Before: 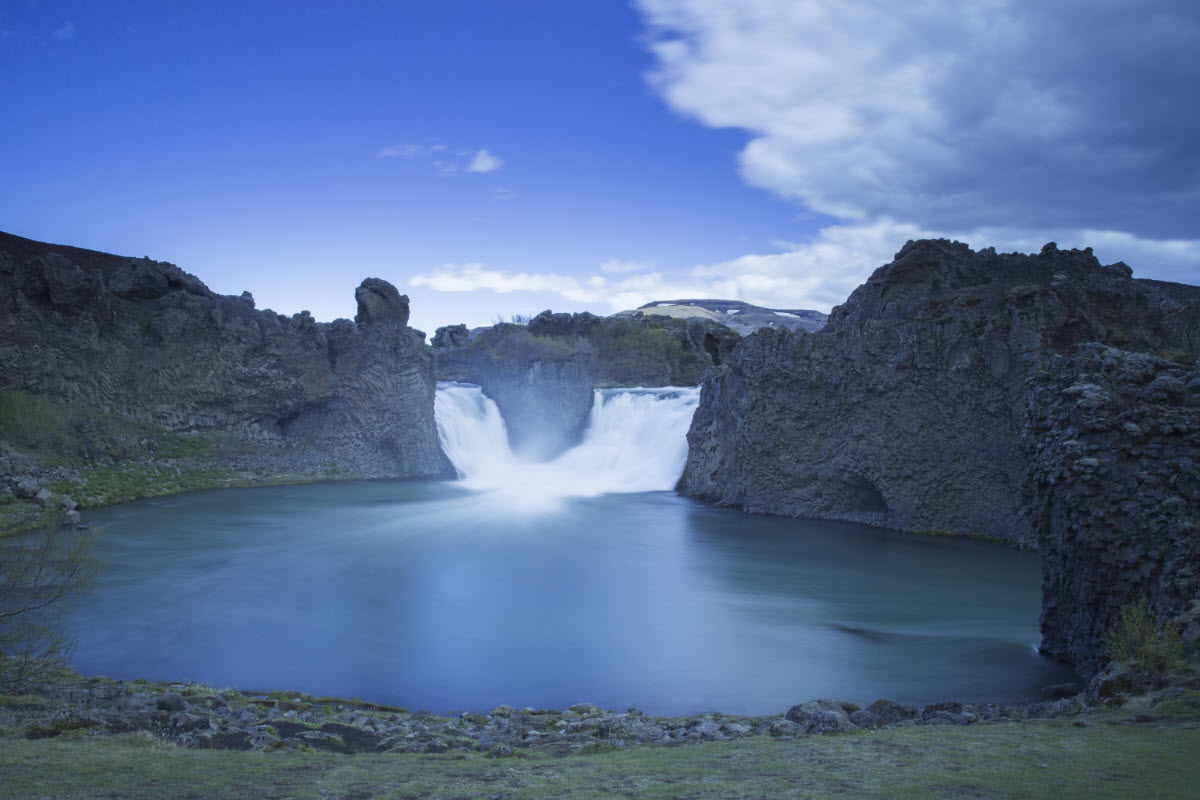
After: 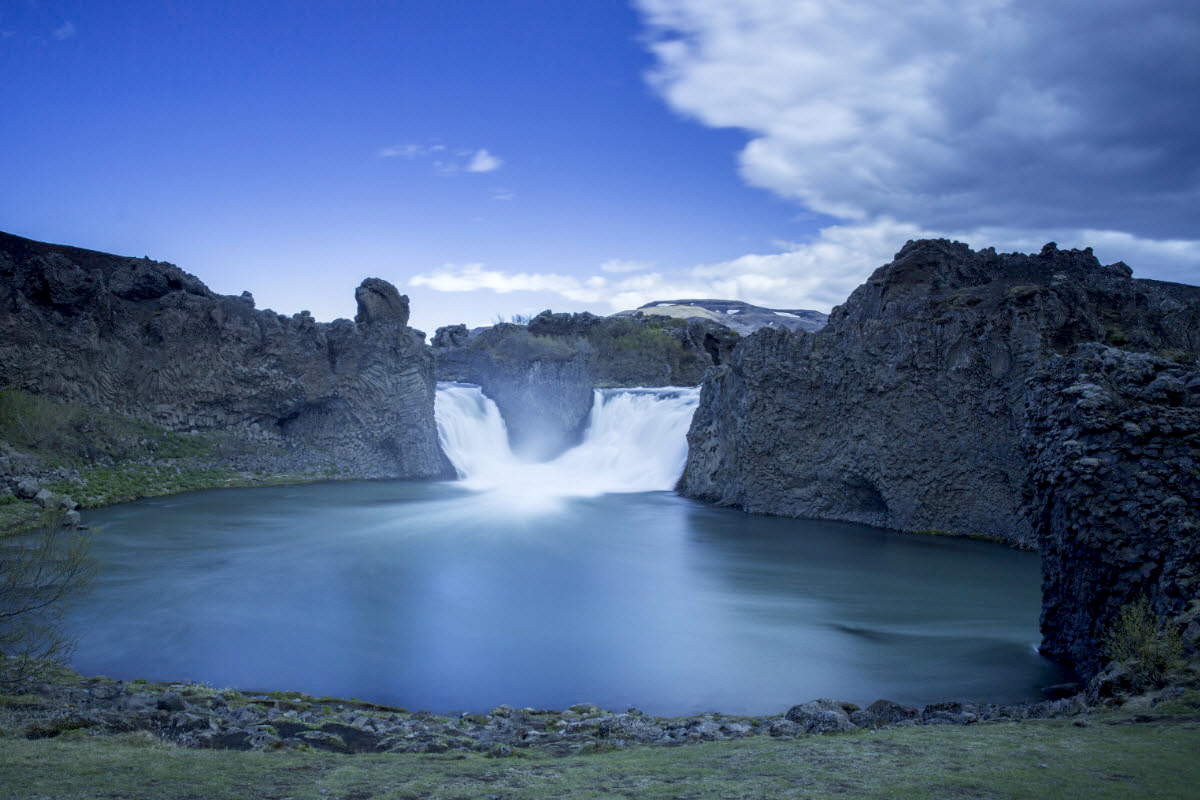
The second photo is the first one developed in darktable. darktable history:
exposure: black level correction 0.01, exposure 0.01 EV, compensate highlight preservation false
local contrast: on, module defaults
